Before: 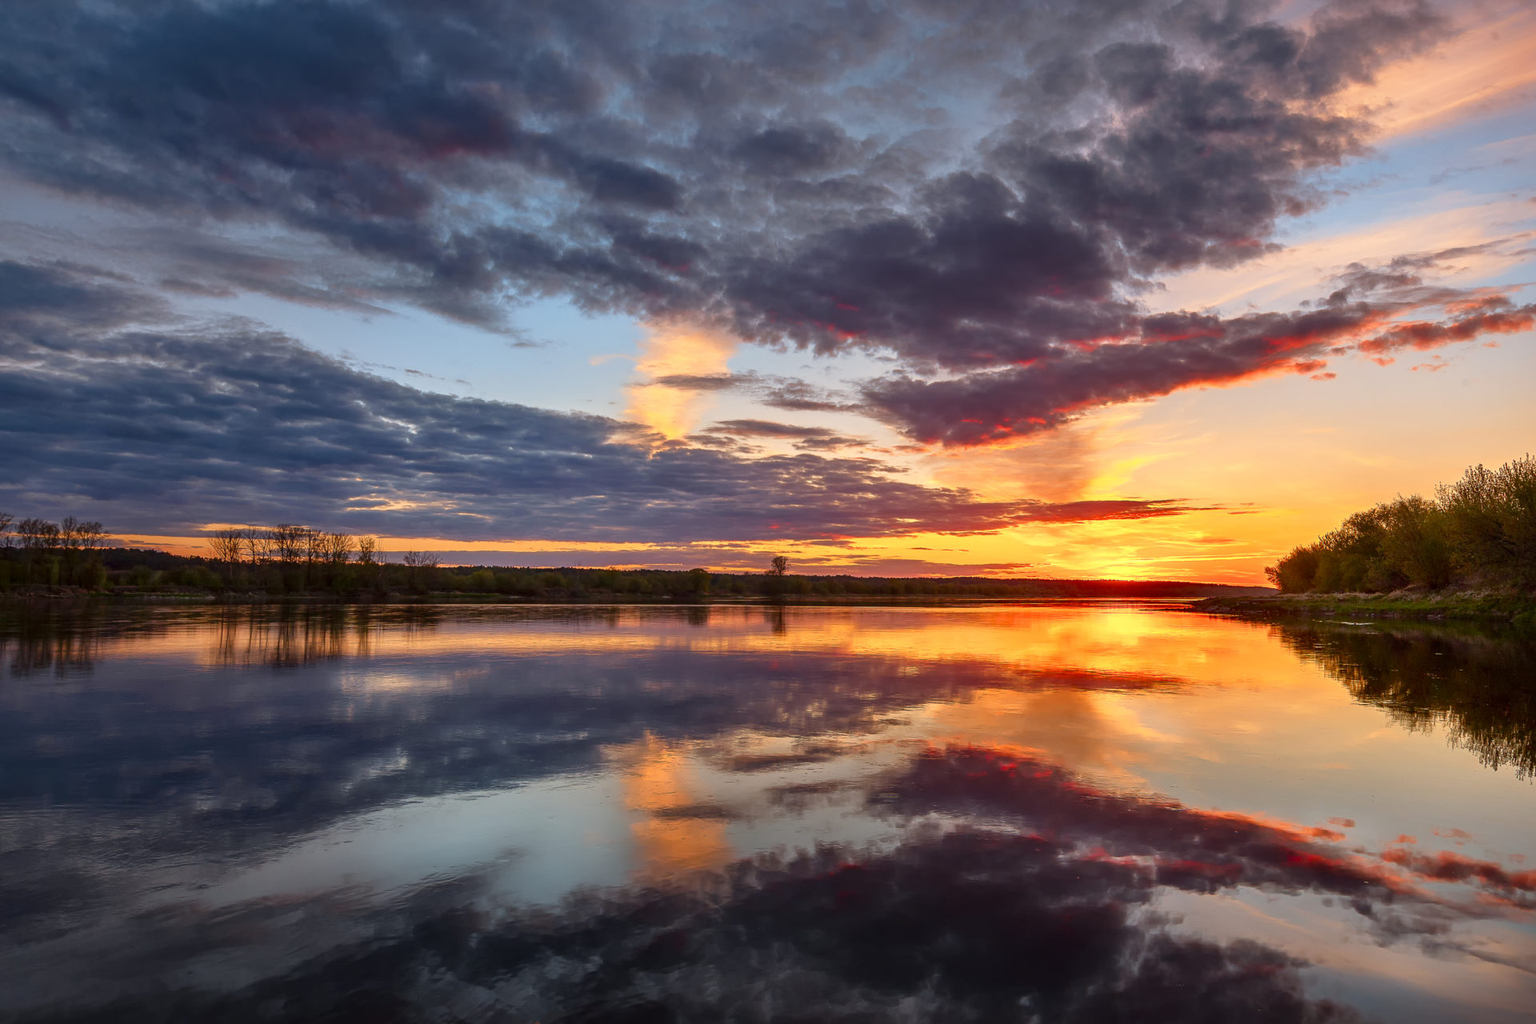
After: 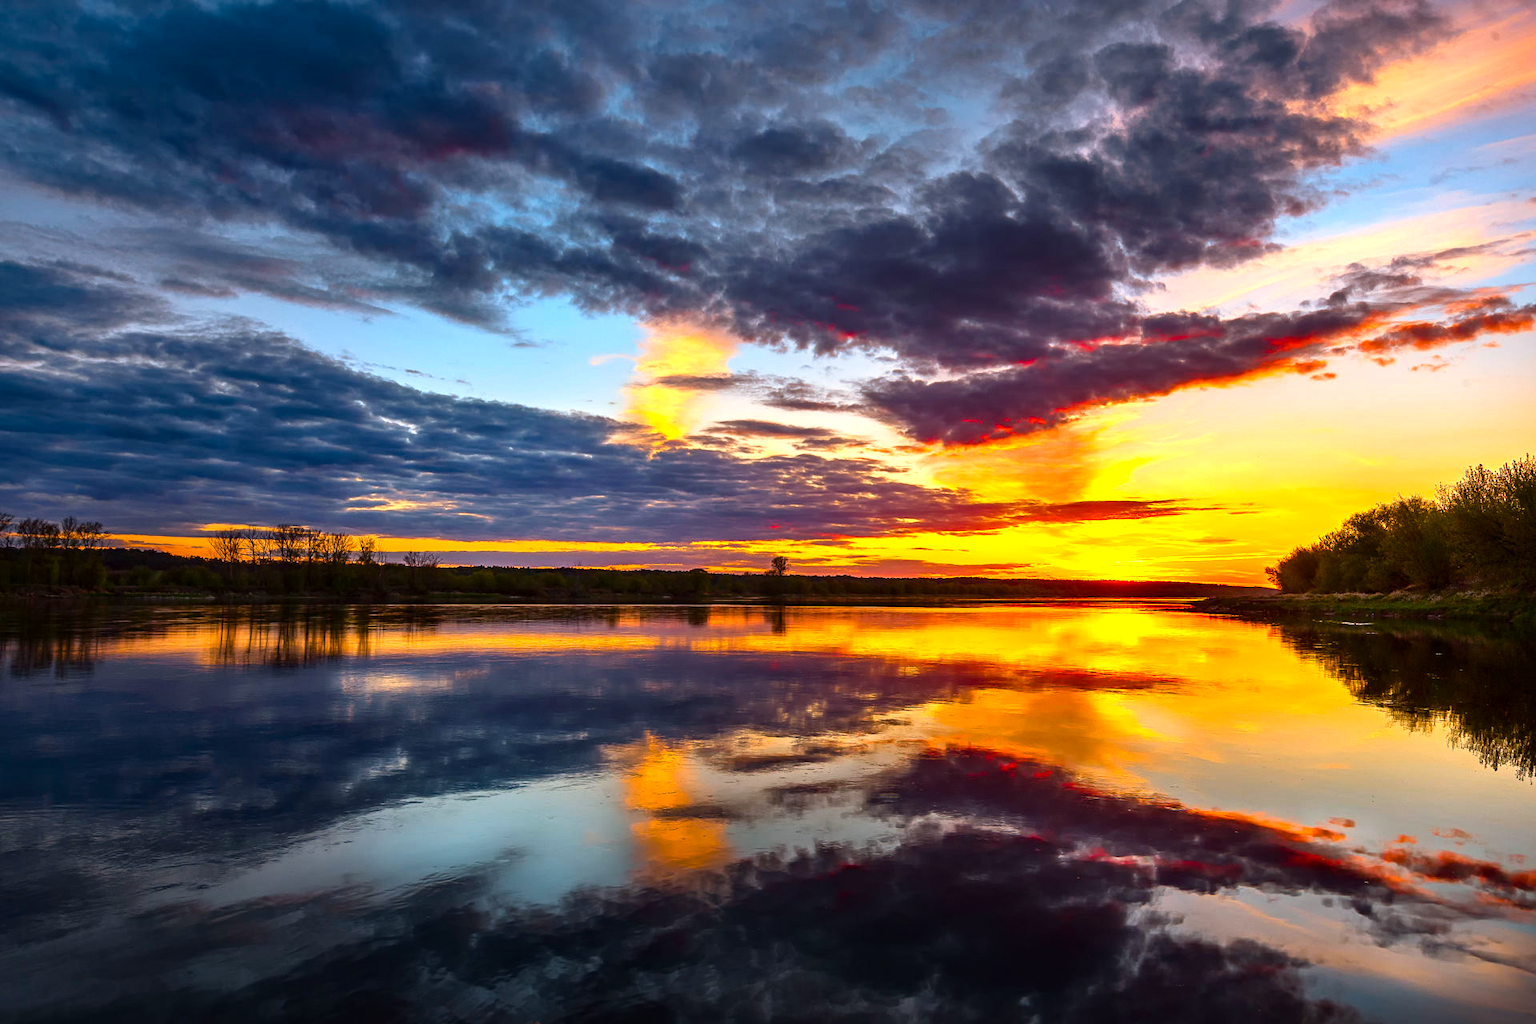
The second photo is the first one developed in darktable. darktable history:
tone equalizer: -8 EV -0.735 EV, -7 EV -0.723 EV, -6 EV -0.639 EV, -5 EV -0.37 EV, -3 EV 0.367 EV, -2 EV 0.6 EV, -1 EV 0.677 EV, +0 EV 0.76 EV, edges refinement/feathering 500, mask exposure compensation -1.57 EV, preserve details no
haze removal: adaptive false
color balance rgb: shadows lift › chroma 2.003%, shadows lift › hue 221.89°, power › hue 71.57°, linear chroma grading › global chroma 9.122%, perceptual saturation grading › global saturation 29.81%
